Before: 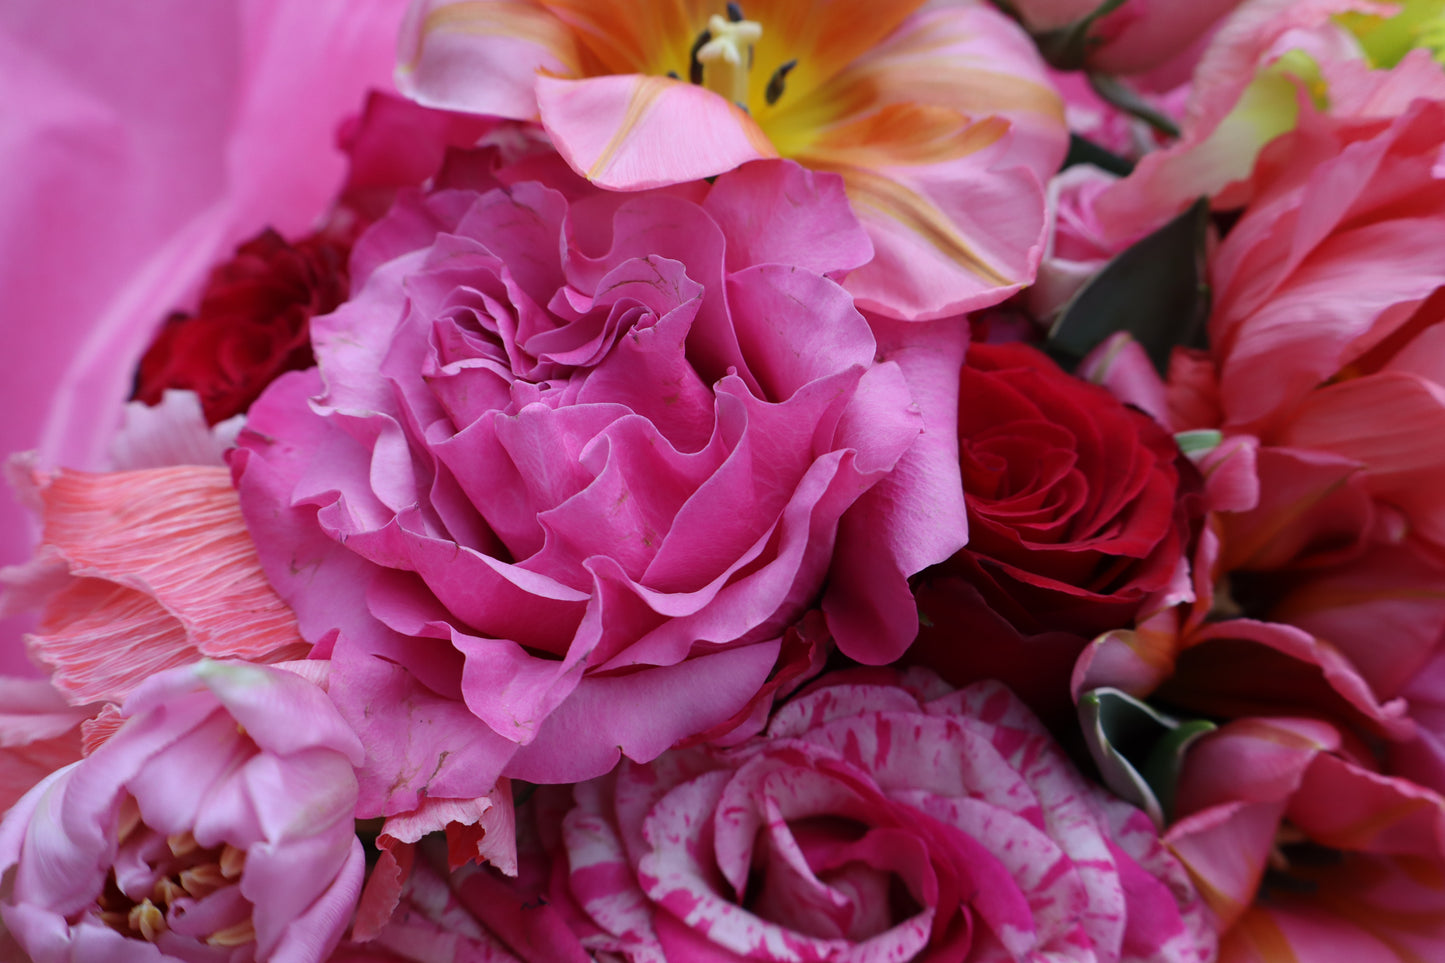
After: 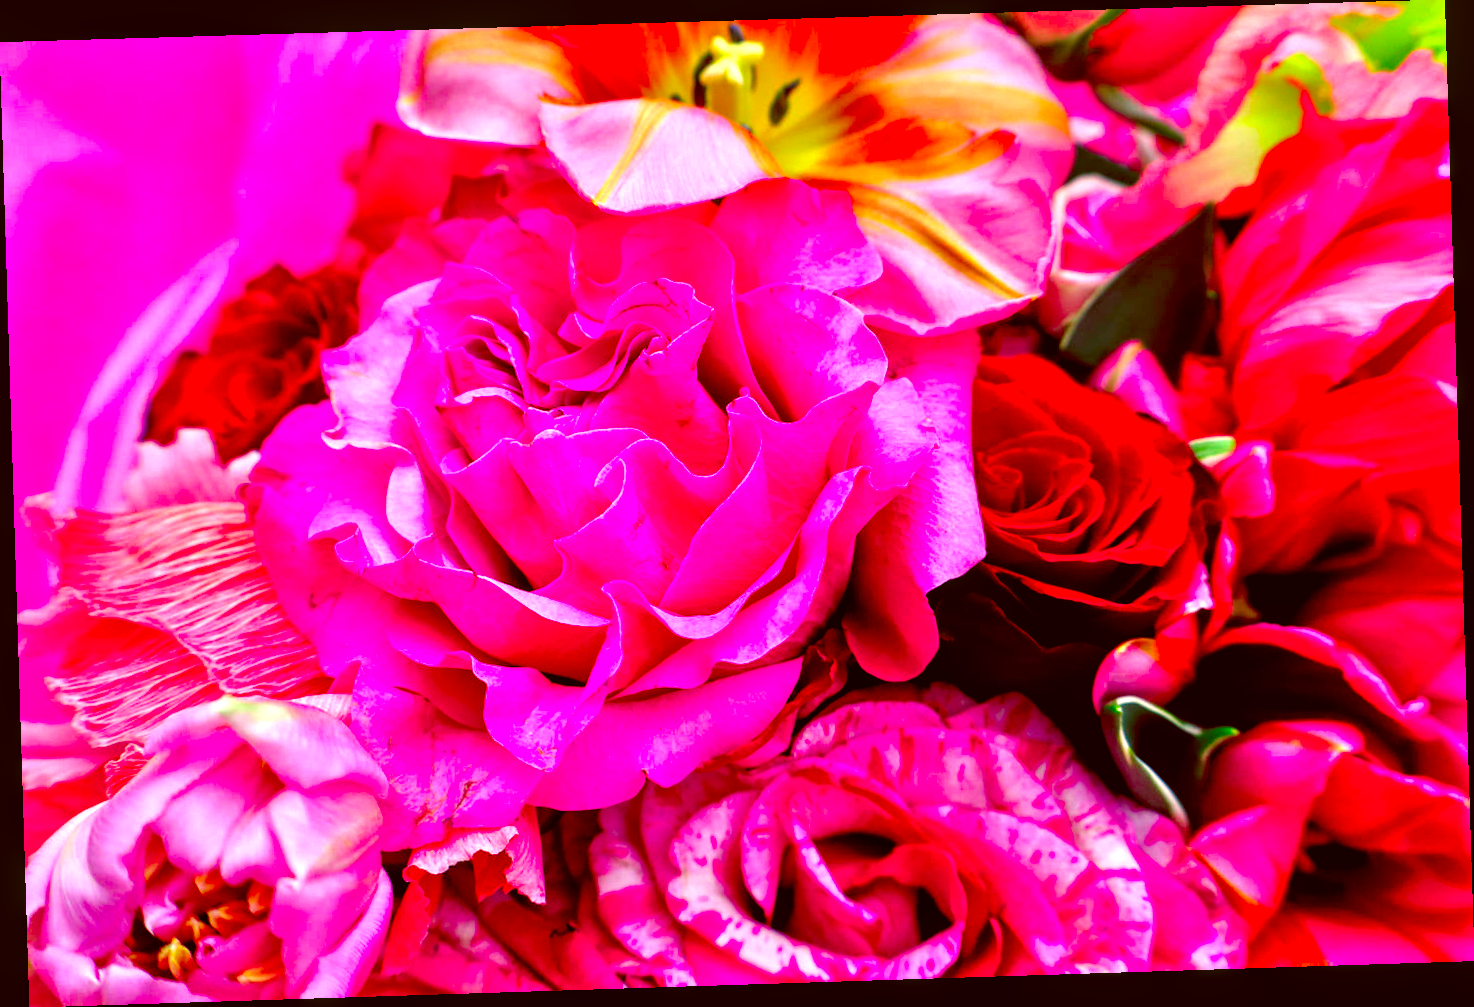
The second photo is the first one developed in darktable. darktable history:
rotate and perspective: rotation -1.77°, lens shift (horizontal) 0.004, automatic cropping off
local contrast: on, module defaults
color balance rgb: shadows lift › luminance -7.7%, shadows lift › chroma 2.13%, shadows lift › hue 200.79°, power › luminance -7.77%, power › chroma 2.27%, power › hue 220.69°, highlights gain › luminance 15.15%, highlights gain › chroma 4%, highlights gain › hue 209.35°, global offset › luminance -0.21%, global offset › chroma 0.27%, perceptual saturation grading › global saturation 24.42%, perceptual saturation grading › highlights -24.42%, perceptual saturation grading › mid-tones 24.42%, perceptual saturation grading › shadows 40%, perceptual brilliance grading › global brilliance -5%, perceptual brilliance grading › highlights 24.42%, perceptual brilliance grading › mid-tones 7%, perceptual brilliance grading › shadows -5%
tone equalizer: -7 EV 0.15 EV, -6 EV 0.6 EV, -5 EV 1.15 EV, -4 EV 1.33 EV, -3 EV 1.15 EV, -2 EV 0.6 EV, -1 EV 0.15 EV, mask exposure compensation -0.5 EV
white balance: emerald 1
color correction: highlights a* 10.44, highlights b* 30.04, shadows a* 2.73, shadows b* 17.51, saturation 1.72
